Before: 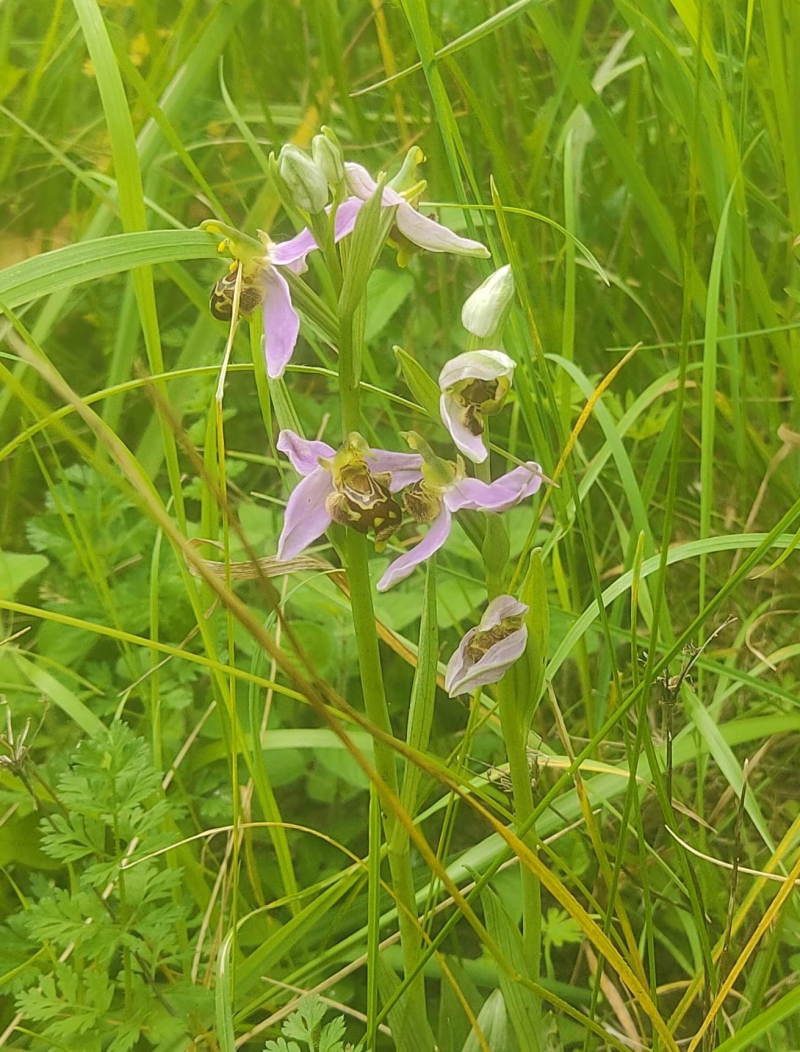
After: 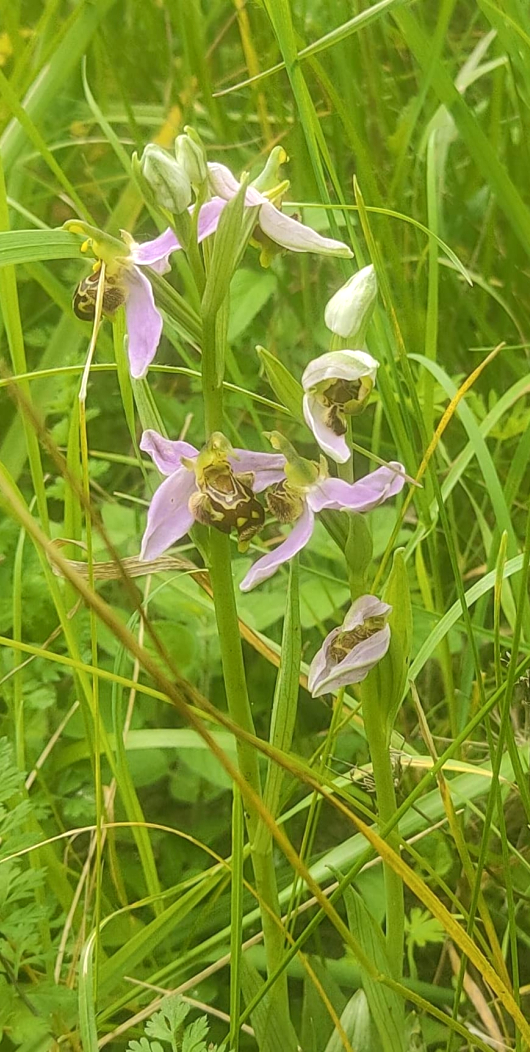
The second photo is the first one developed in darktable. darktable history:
local contrast: on, module defaults
exposure: exposure 0.078 EV, compensate exposure bias true, compensate highlight preservation false
crop: left 17.139%, right 16.534%
